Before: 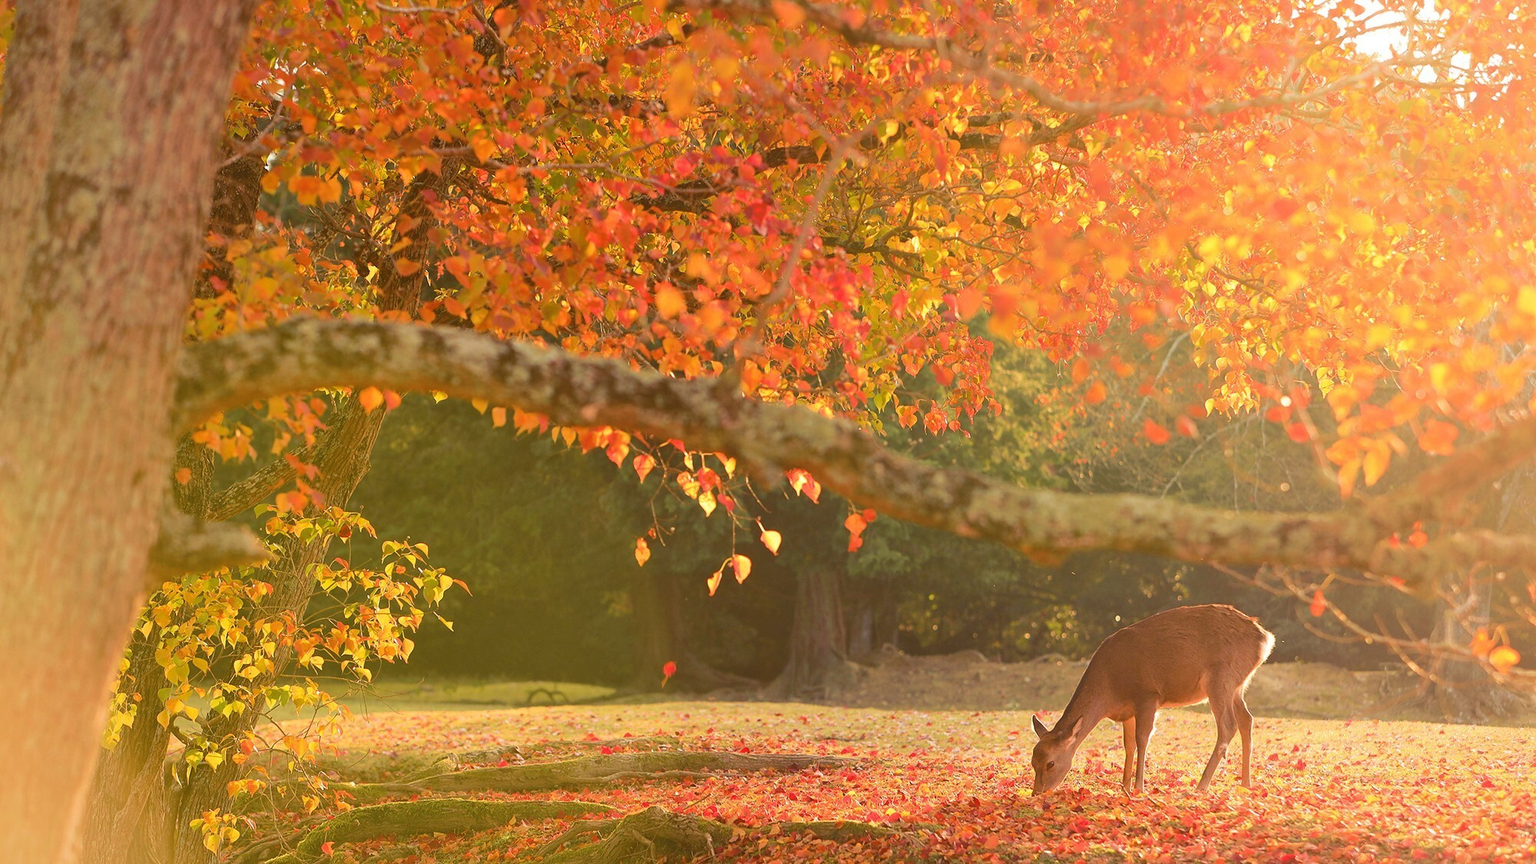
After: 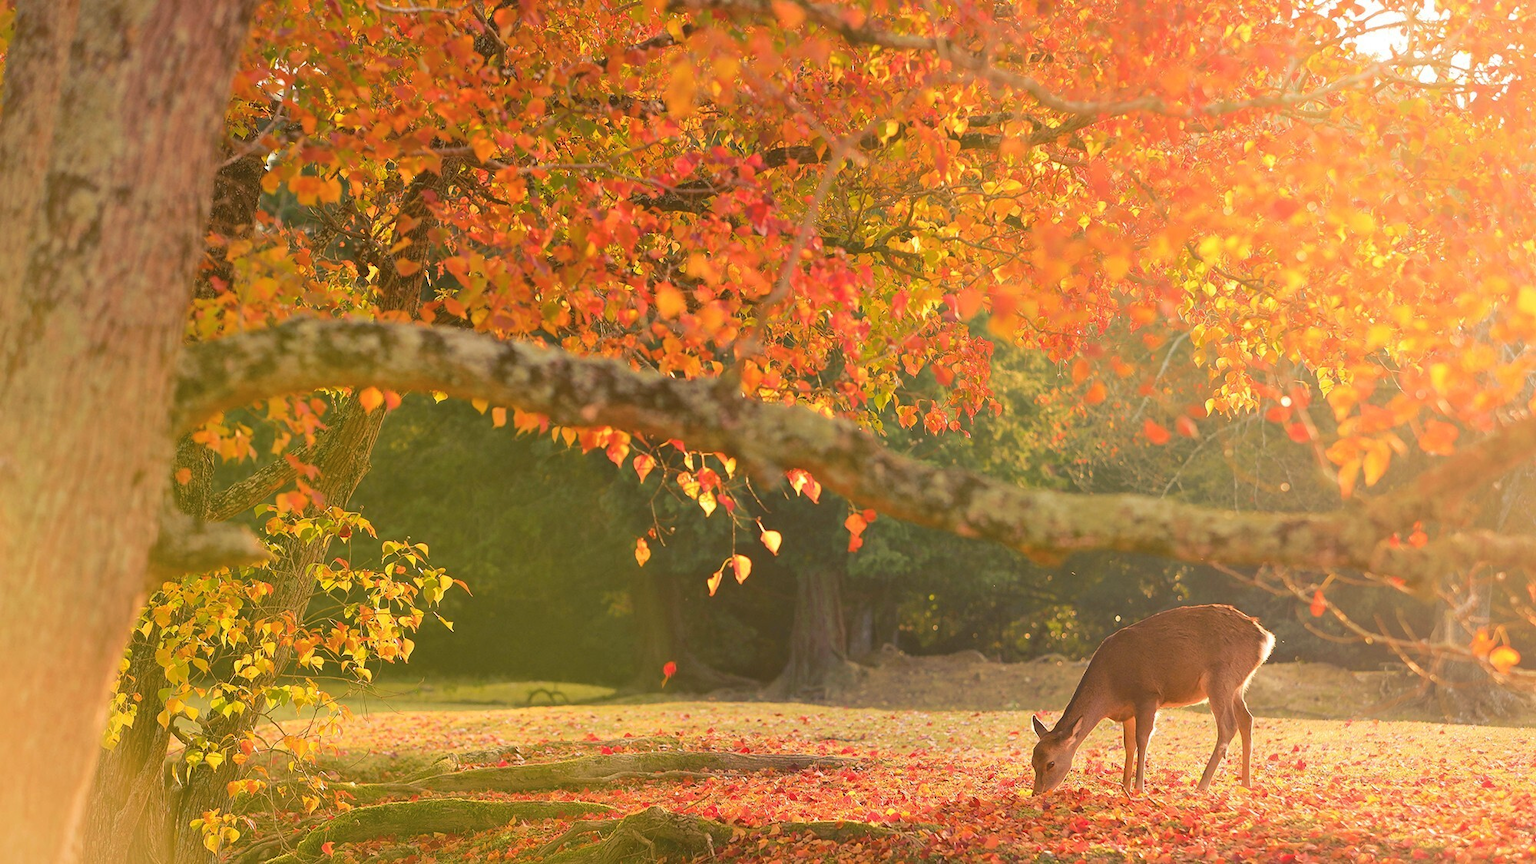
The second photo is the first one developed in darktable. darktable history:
color balance rgb: shadows lift › chroma 7.253%, shadows lift › hue 246.14°, perceptual saturation grading › global saturation 0.639%, global vibrance 10.923%
